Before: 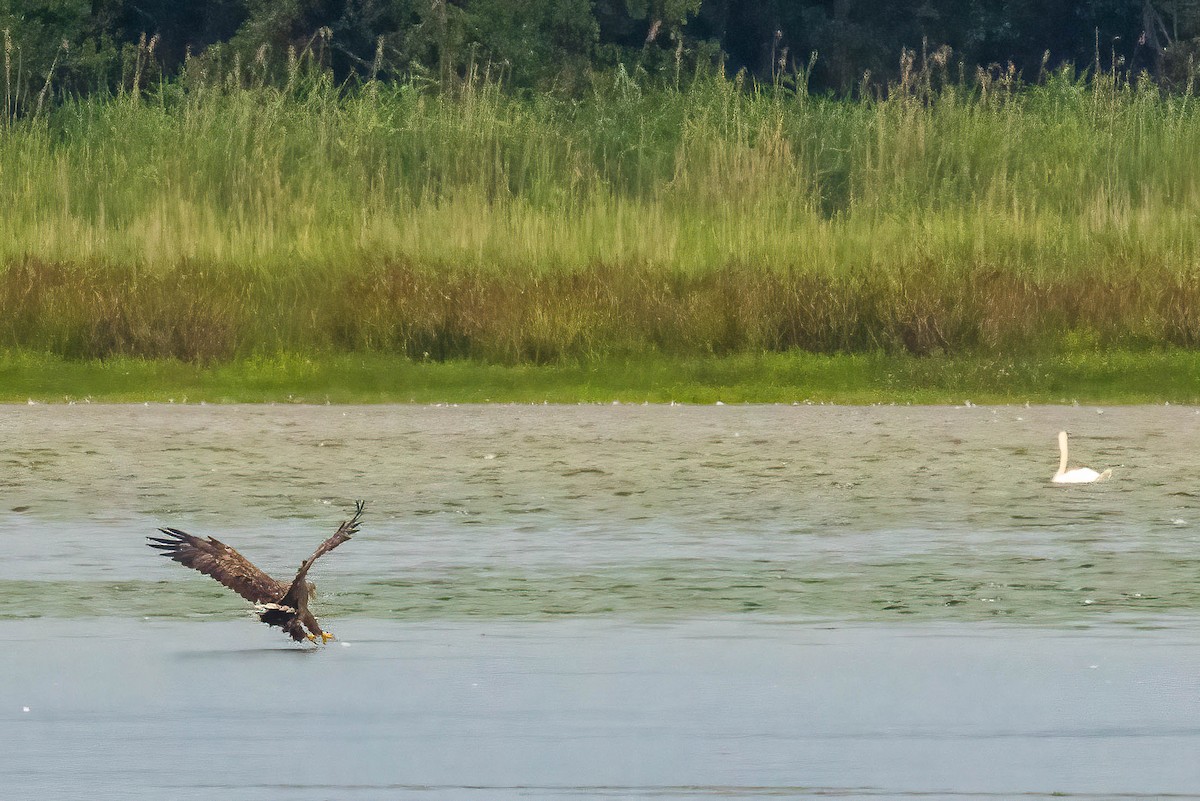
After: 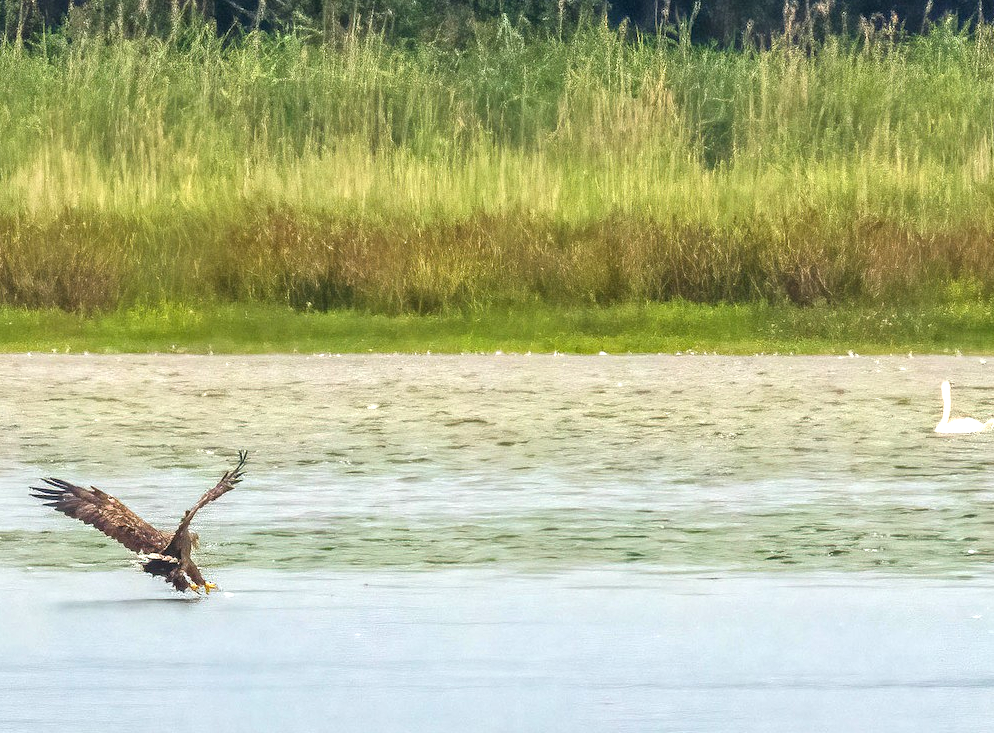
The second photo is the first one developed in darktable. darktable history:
crop: left 9.807%, top 6.259%, right 7.334%, bottom 2.177%
exposure: exposure 0.77 EV, compensate highlight preservation false
local contrast: on, module defaults
